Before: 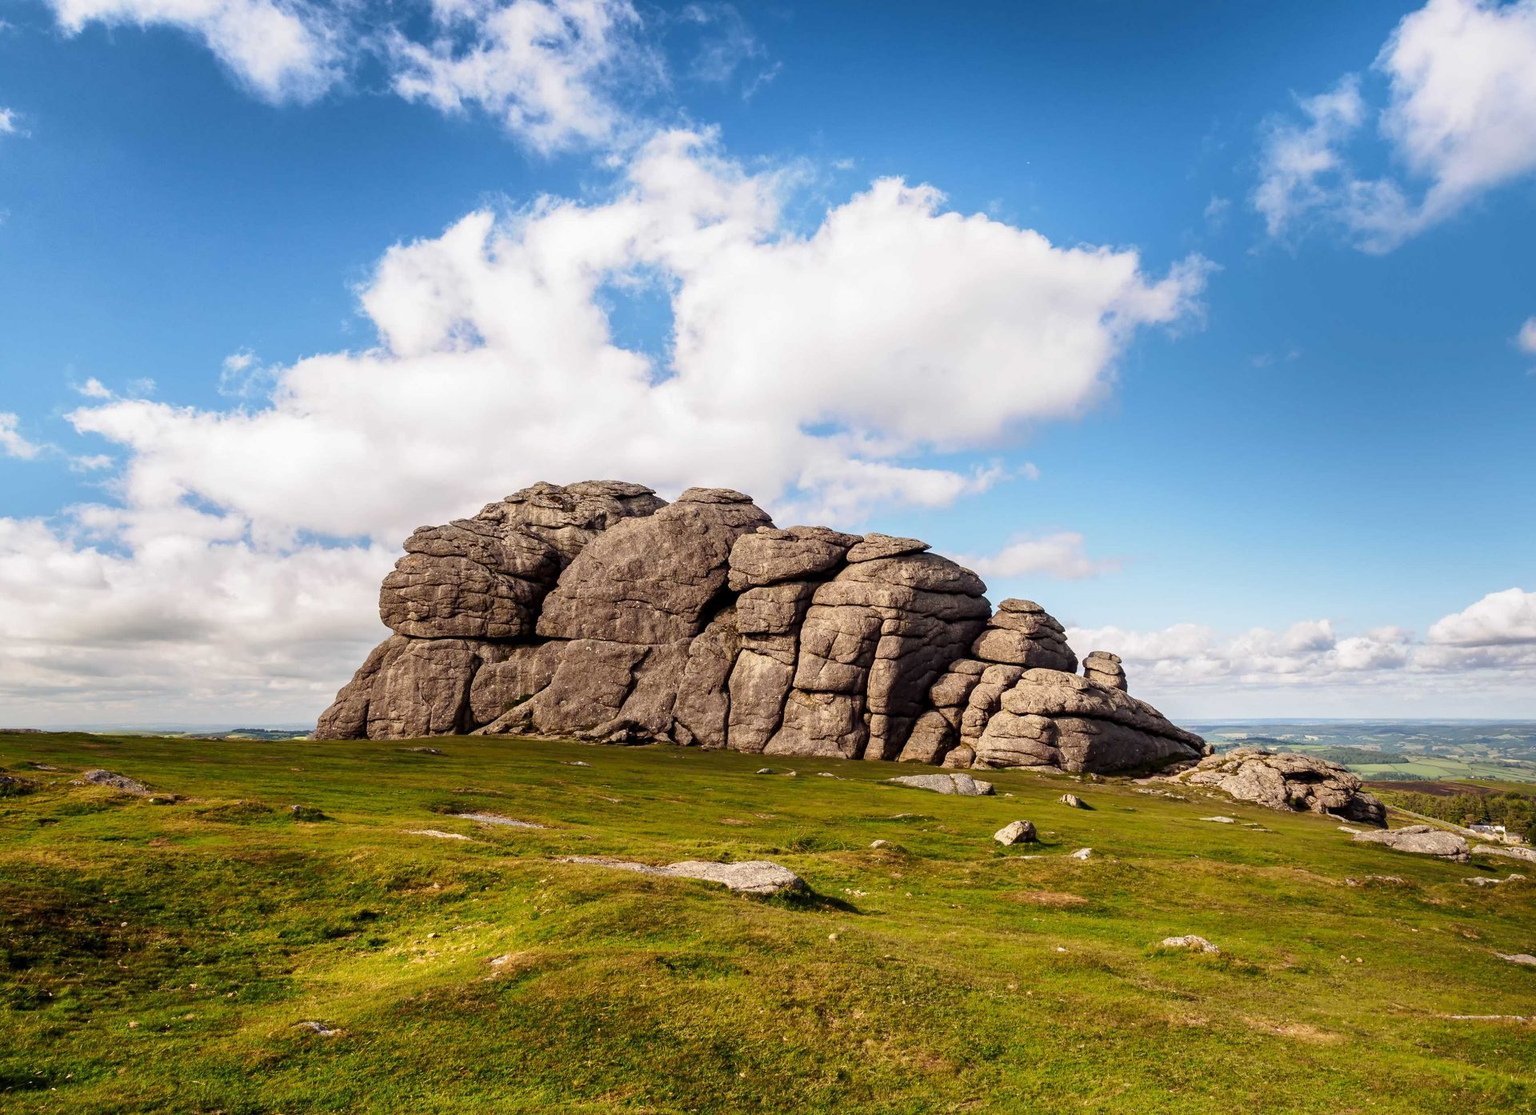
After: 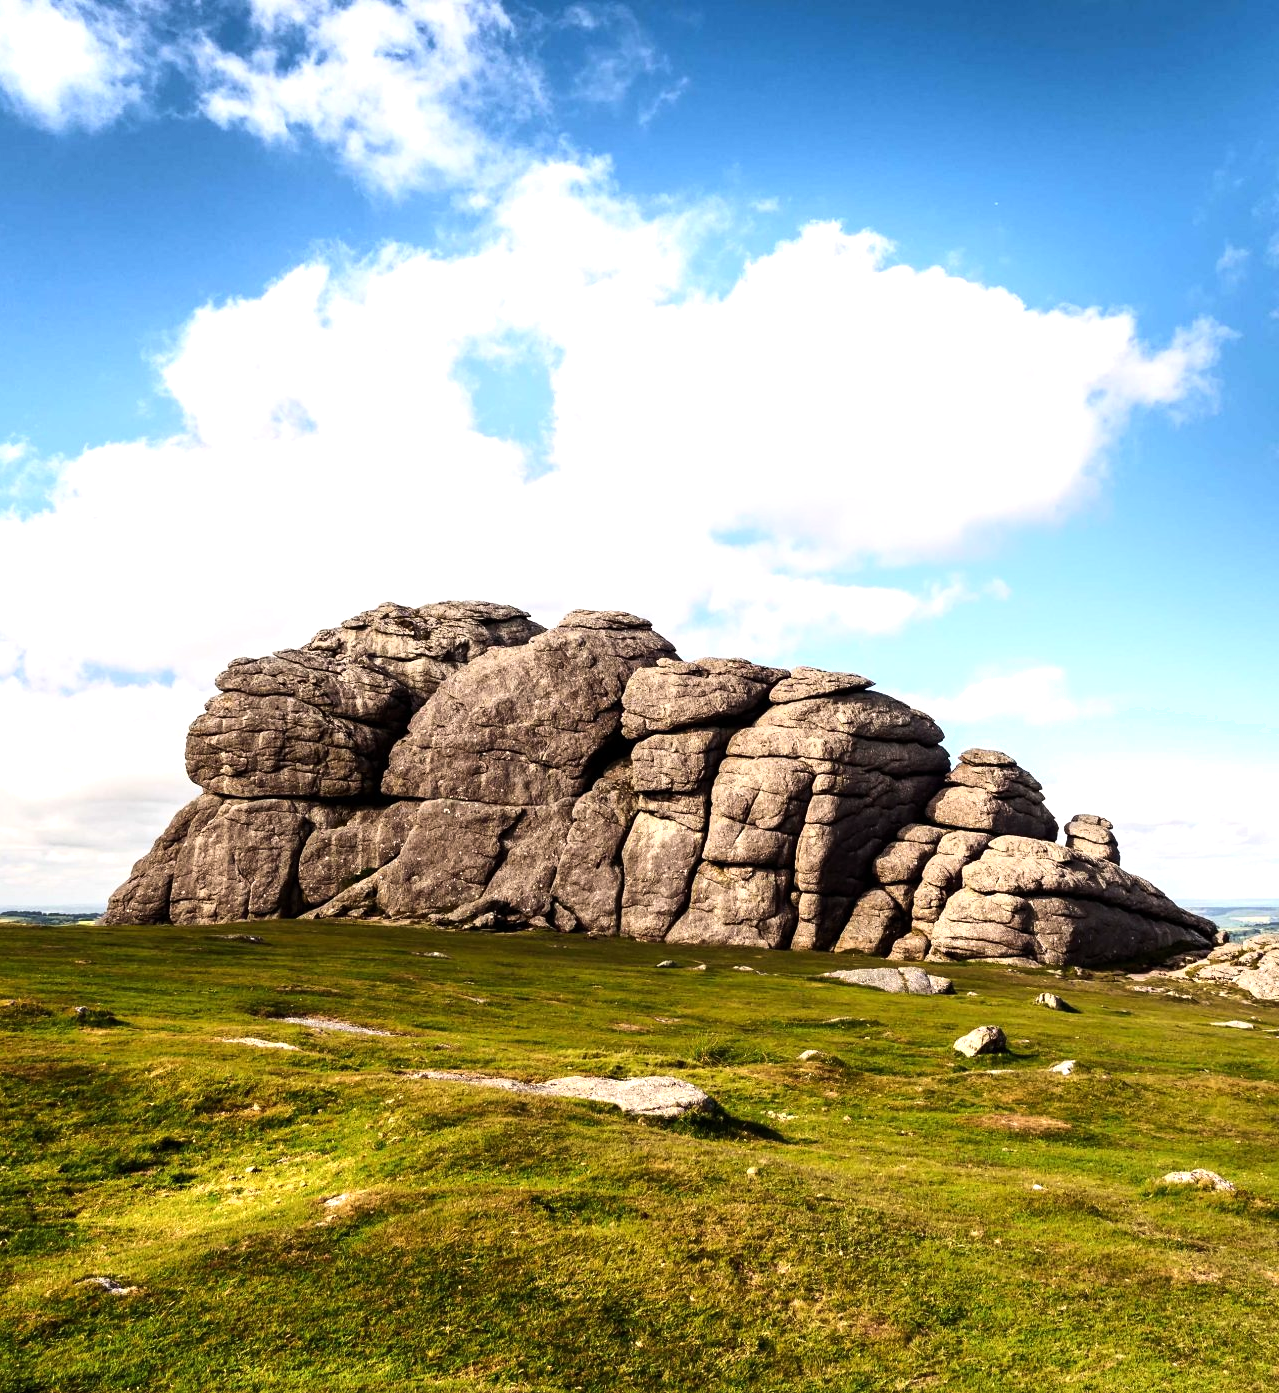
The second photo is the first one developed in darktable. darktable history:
crop and rotate: left 15.055%, right 18.278%
shadows and highlights: shadows 0, highlights 40
tone equalizer: -8 EV -0.75 EV, -7 EV -0.7 EV, -6 EV -0.6 EV, -5 EV -0.4 EV, -3 EV 0.4 EV, -2 EV 0.6 EV, -1 EV 0.7 EV, +0 EV 0.75 EV, edges refinement/feathering 500, mask exposure compensation -1.57 EV, preserve details no
